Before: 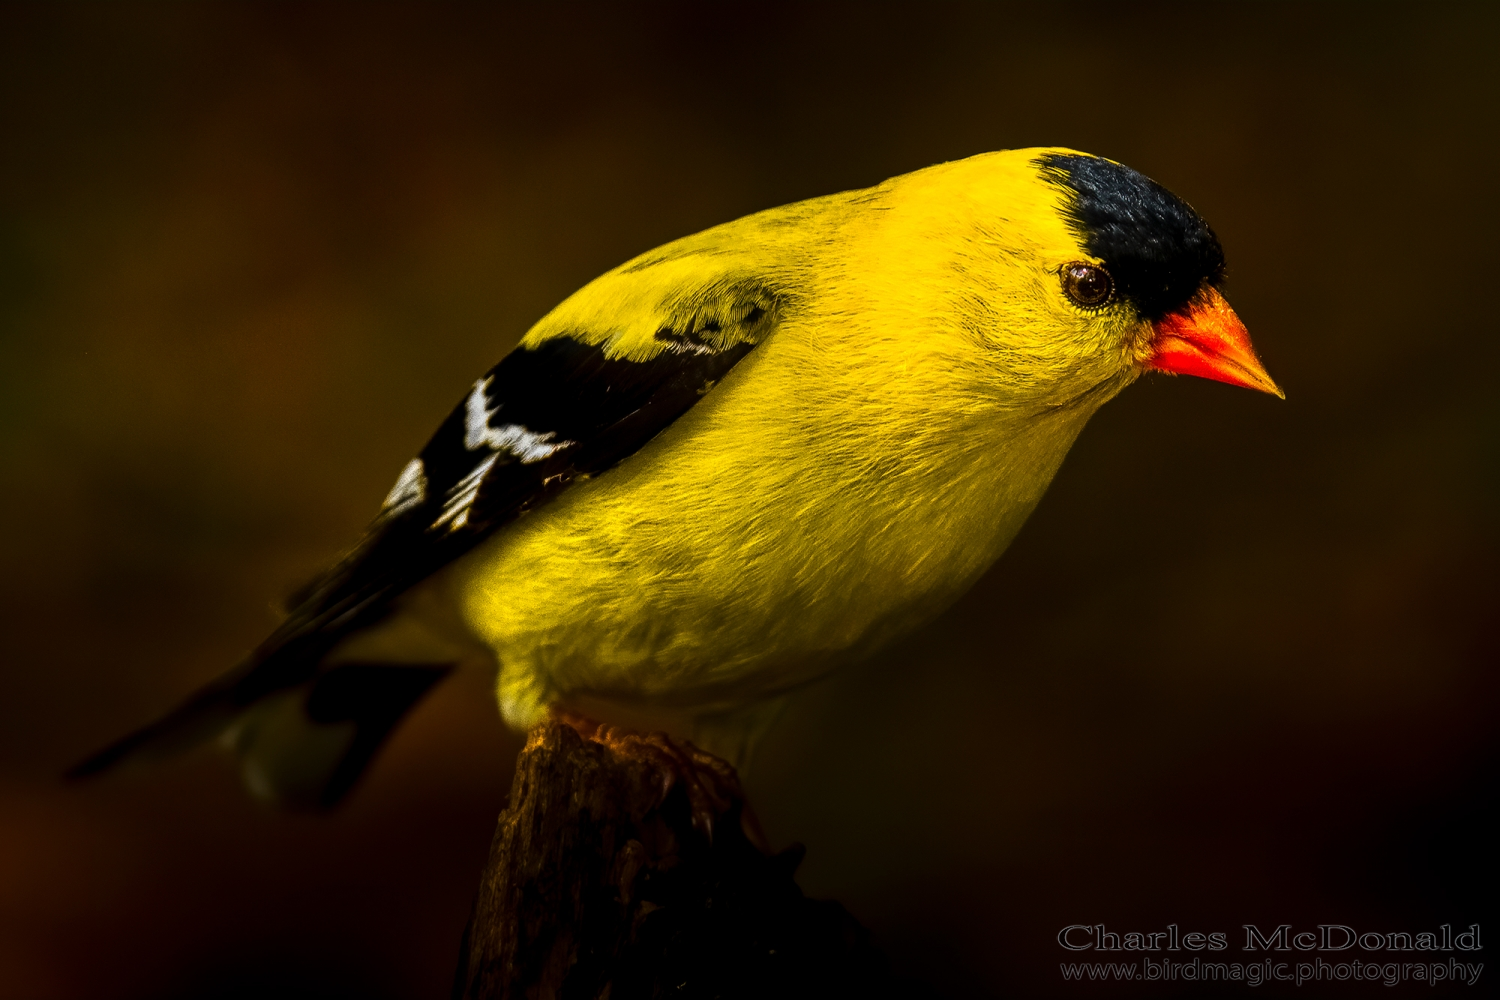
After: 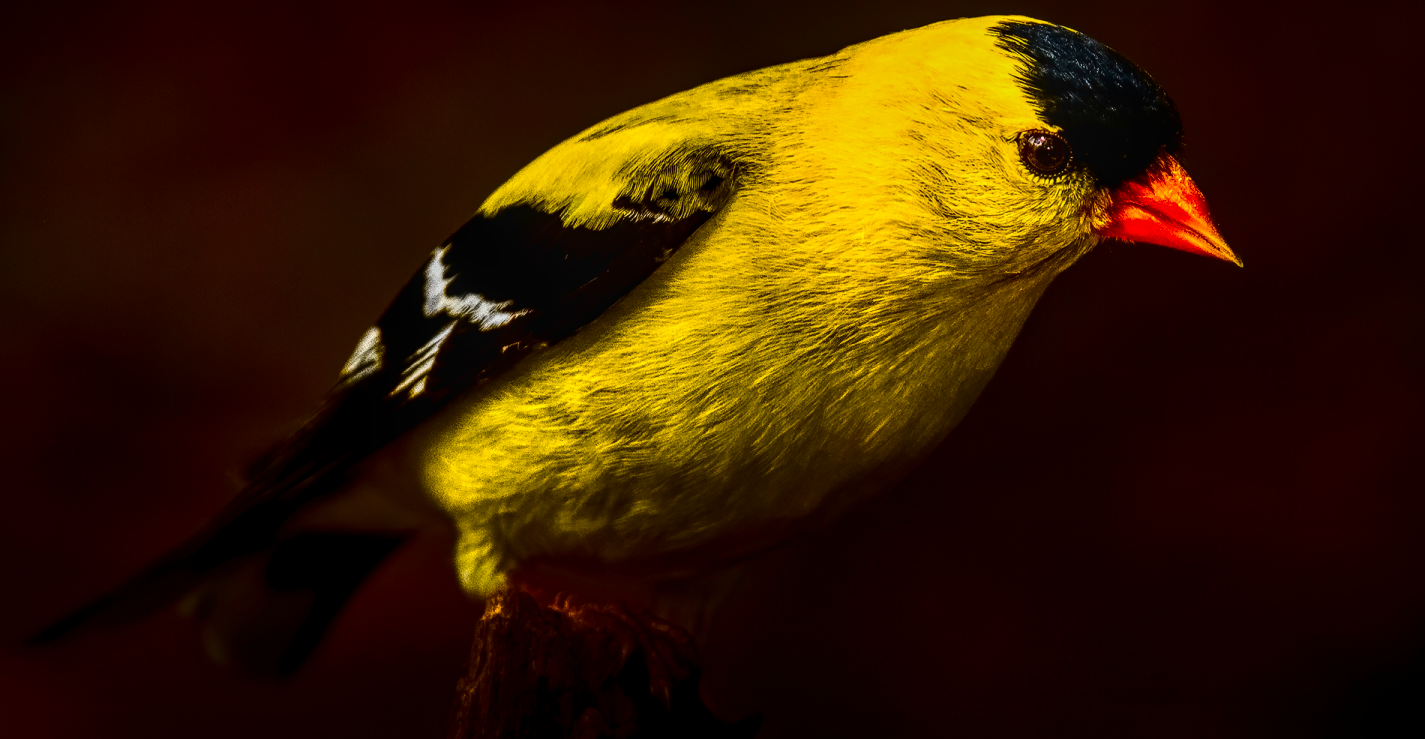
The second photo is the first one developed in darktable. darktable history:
contrast brightness saturation: contrast 0.216, brightness -0.194, saturation 0.231
crop and rotate: left 2.849%, top 13.266%, right 2.126%, bottom 12.771%
local contrast: on, module defaults
